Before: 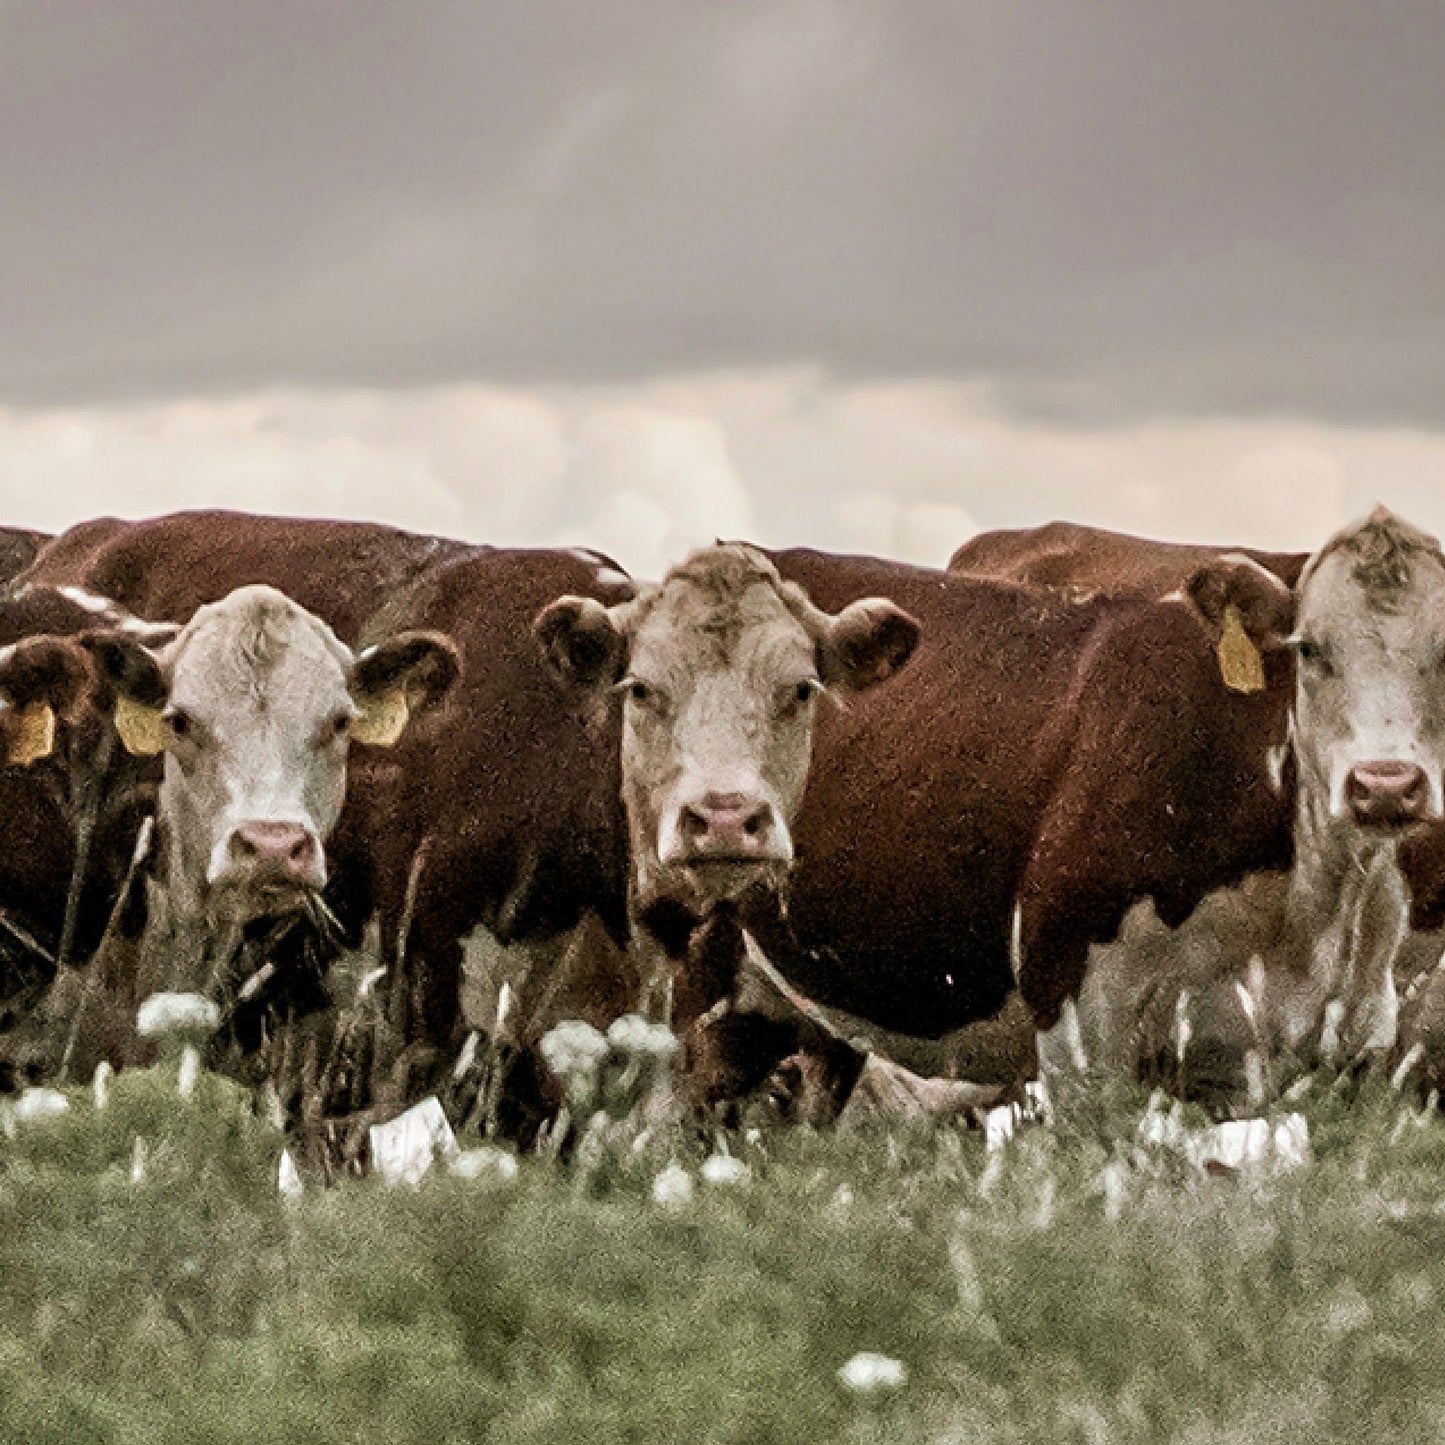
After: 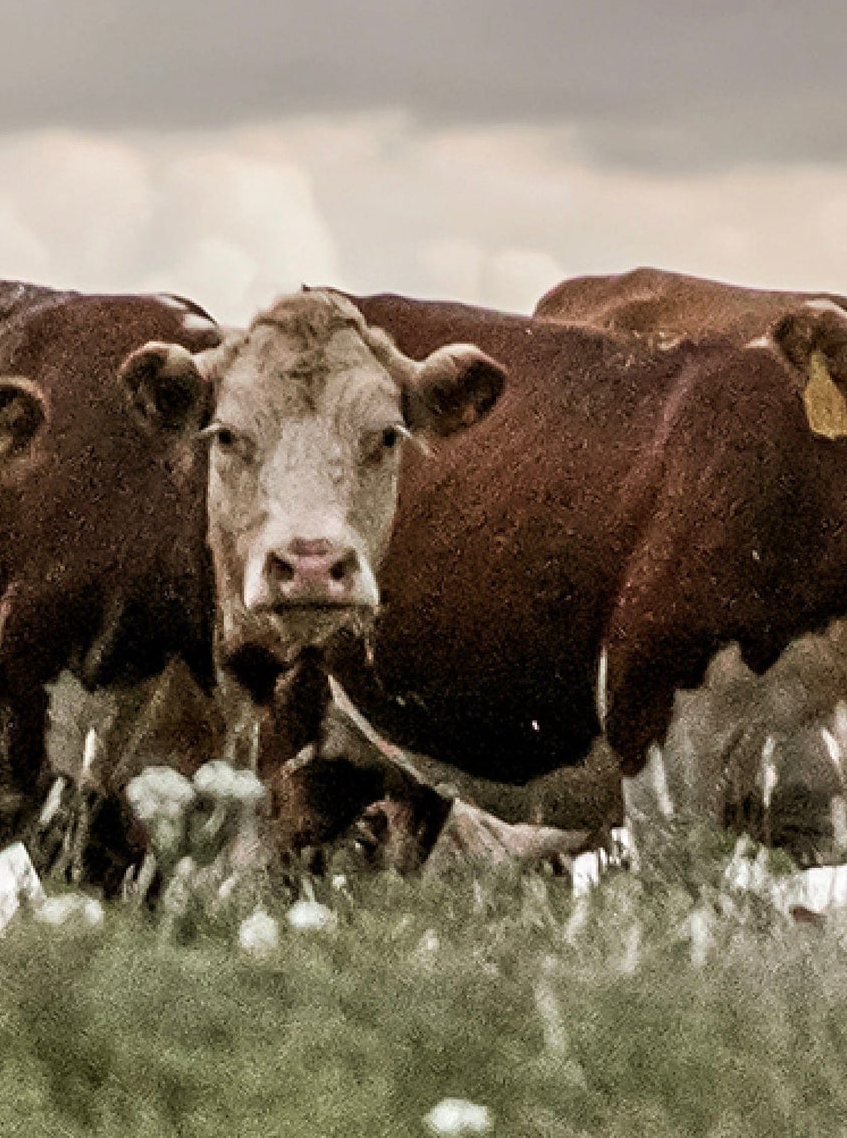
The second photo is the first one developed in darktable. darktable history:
crop and rotate: left 28.67%, top 17.639%, right 12.669%, bottom 3.55%
